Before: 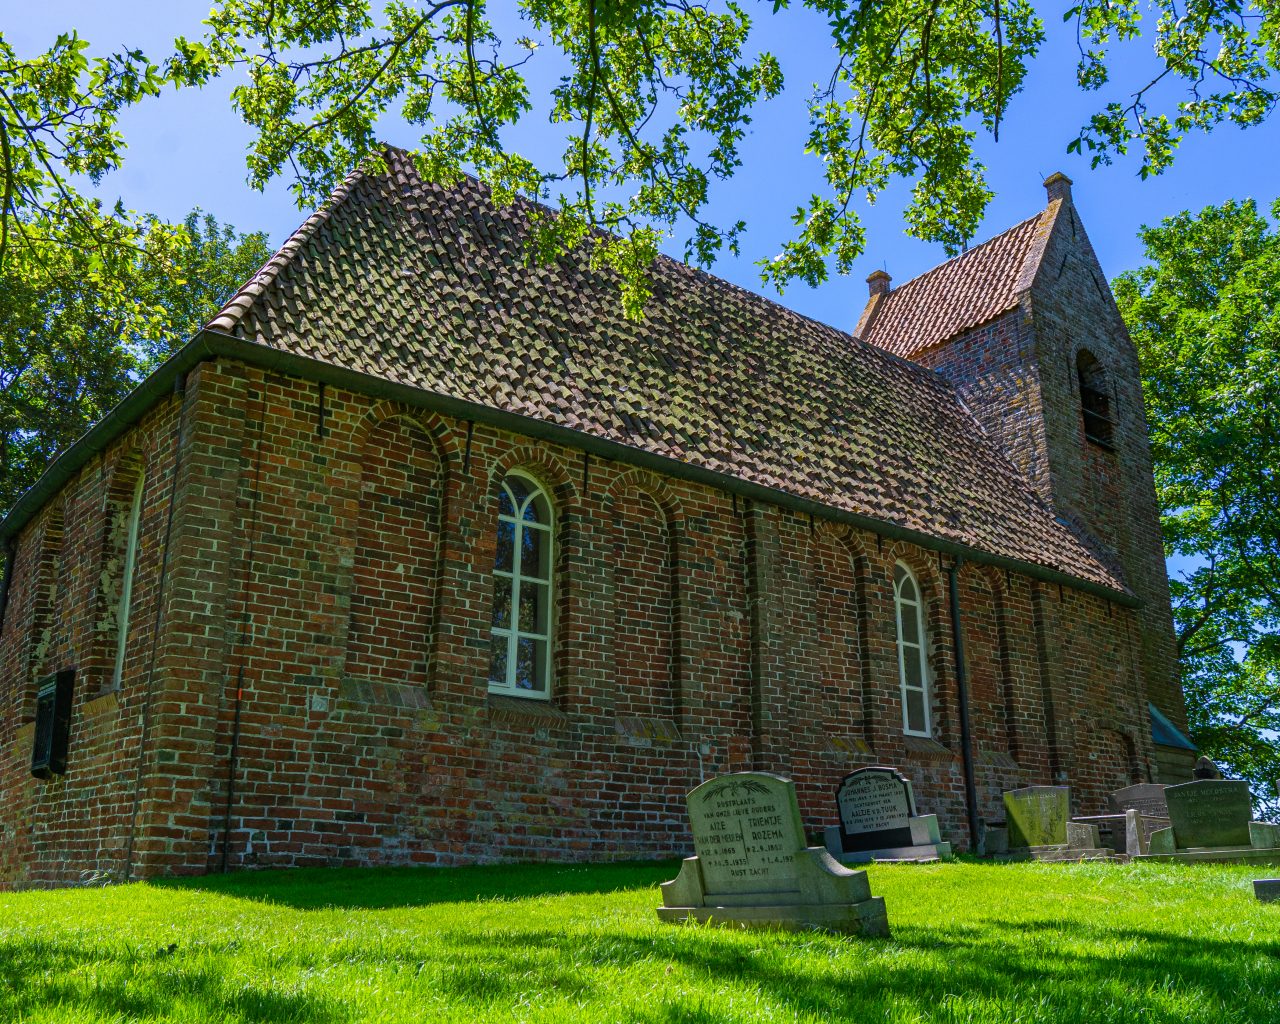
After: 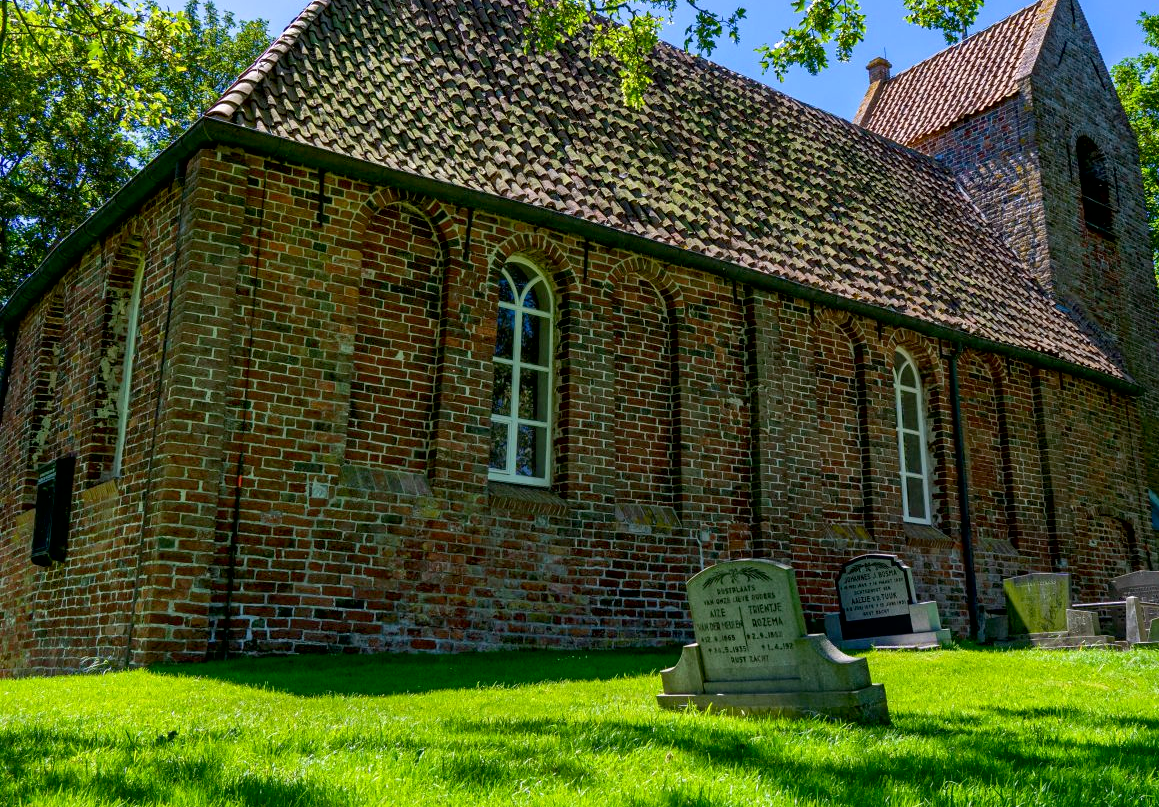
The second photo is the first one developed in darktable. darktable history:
exposure: black level correction 0.008, exposure 0.102 EV, compensate exposure bias true, compensate highlight preservation false
crop: top 20.861%, right 9.437%, bottom 0.299%
local contrast: mode bilateral grid, contrast 25, coarseness 49, detail 122%, midtone range 0.2
